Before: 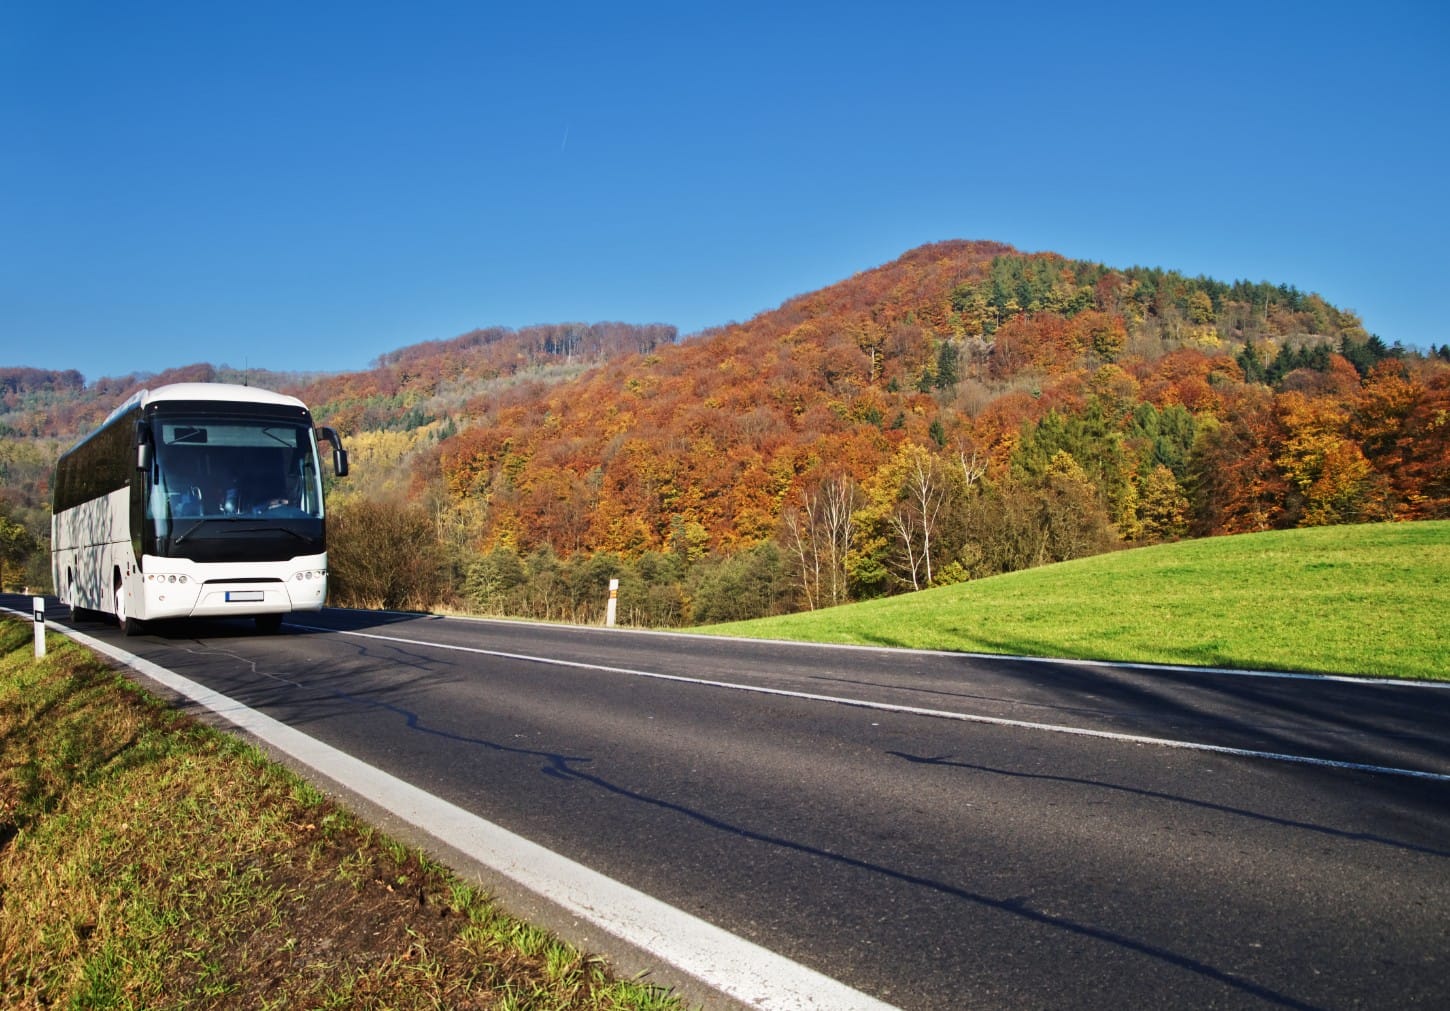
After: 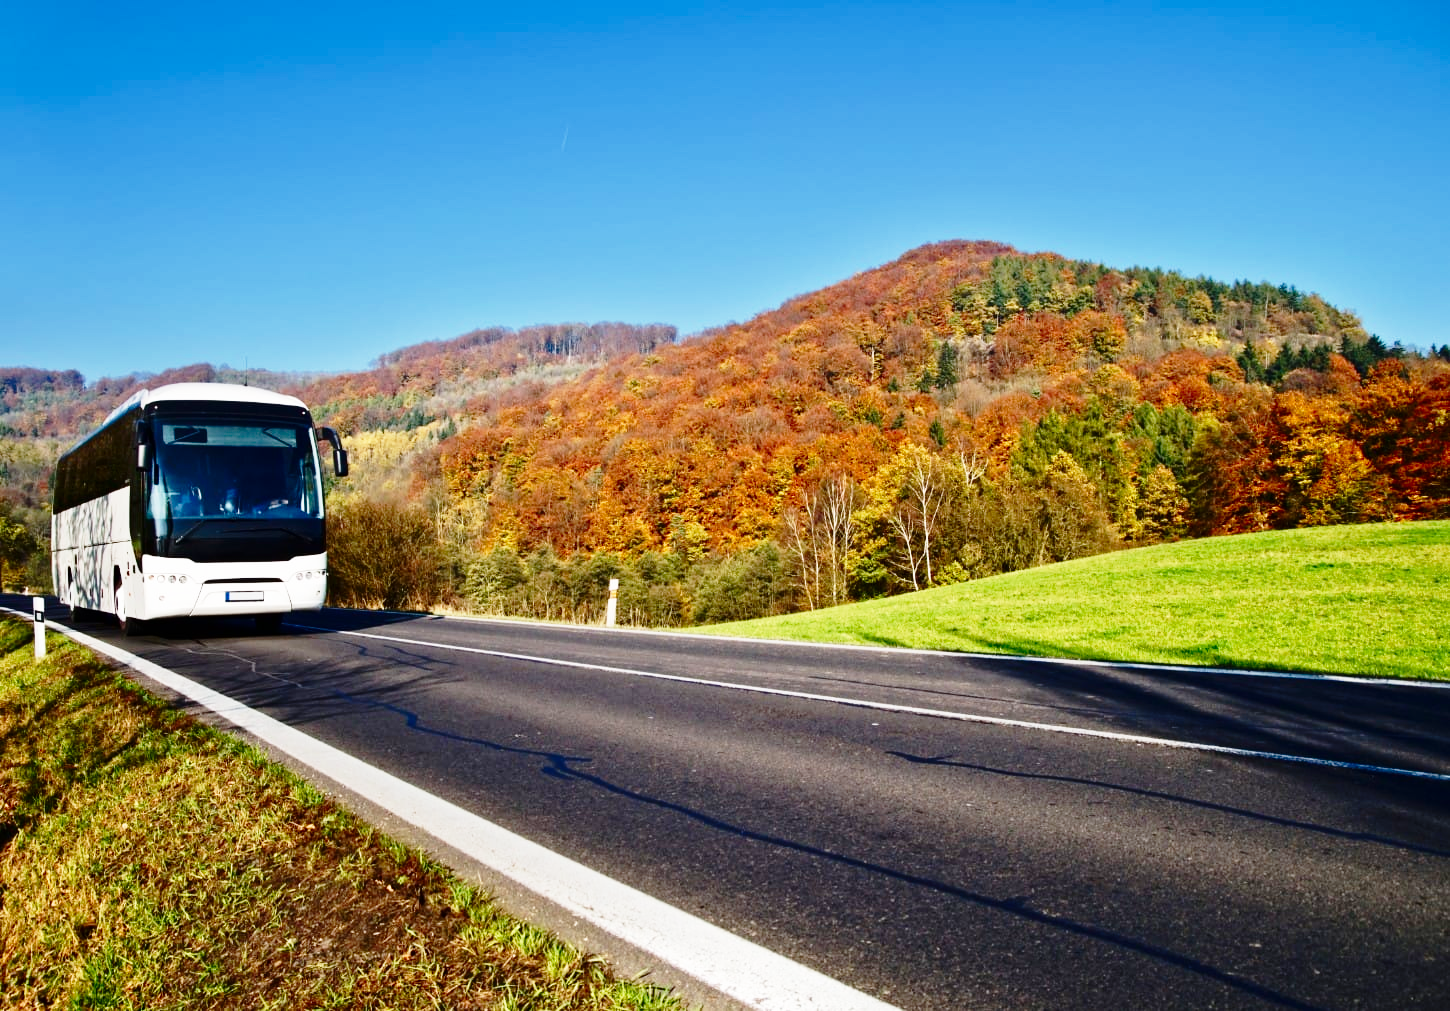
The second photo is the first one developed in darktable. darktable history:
contrast brightness saturation: contrast 0.065, brightness -0.153, saturation 0.106
base curve: curves: ch0 [(0, 0) (0.028, 0.03) (0.121, 0.232) (0.46, 0.748) (0.859, 0.968) (1, 1)], preserve colors none
